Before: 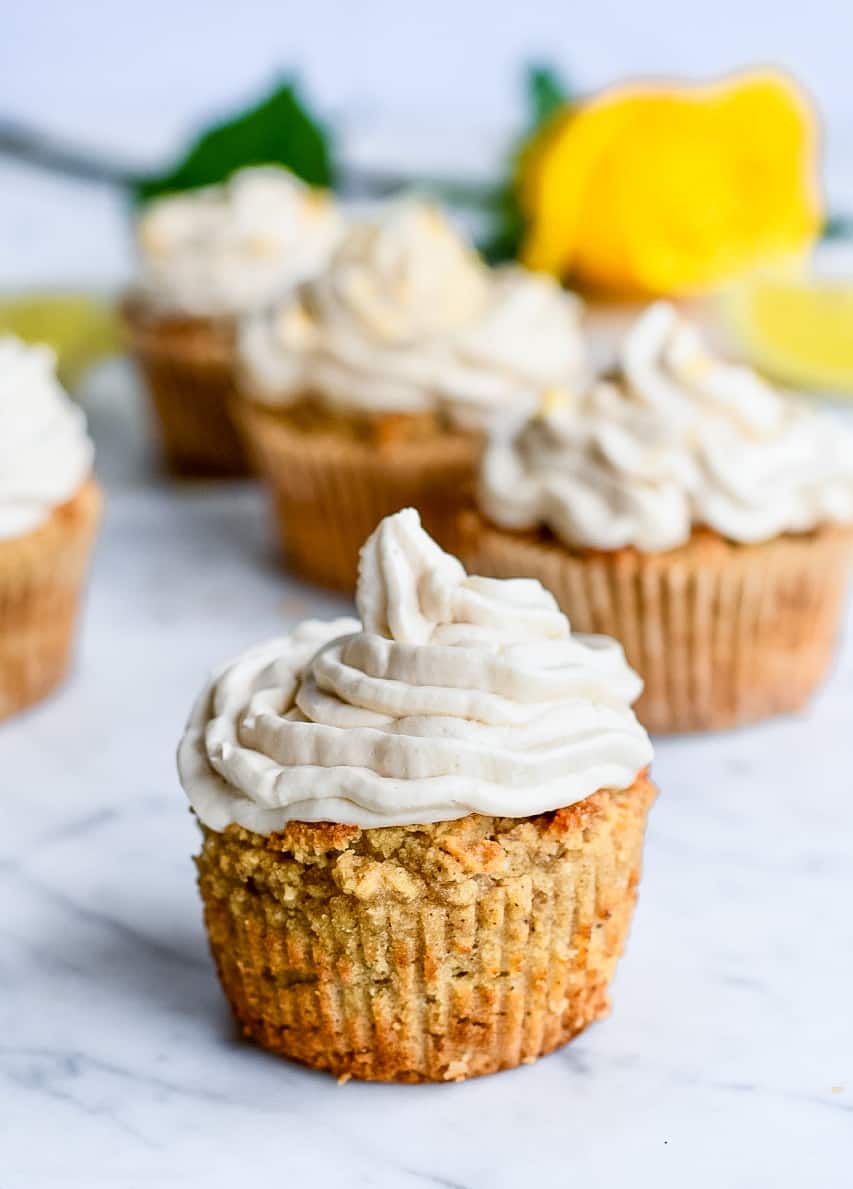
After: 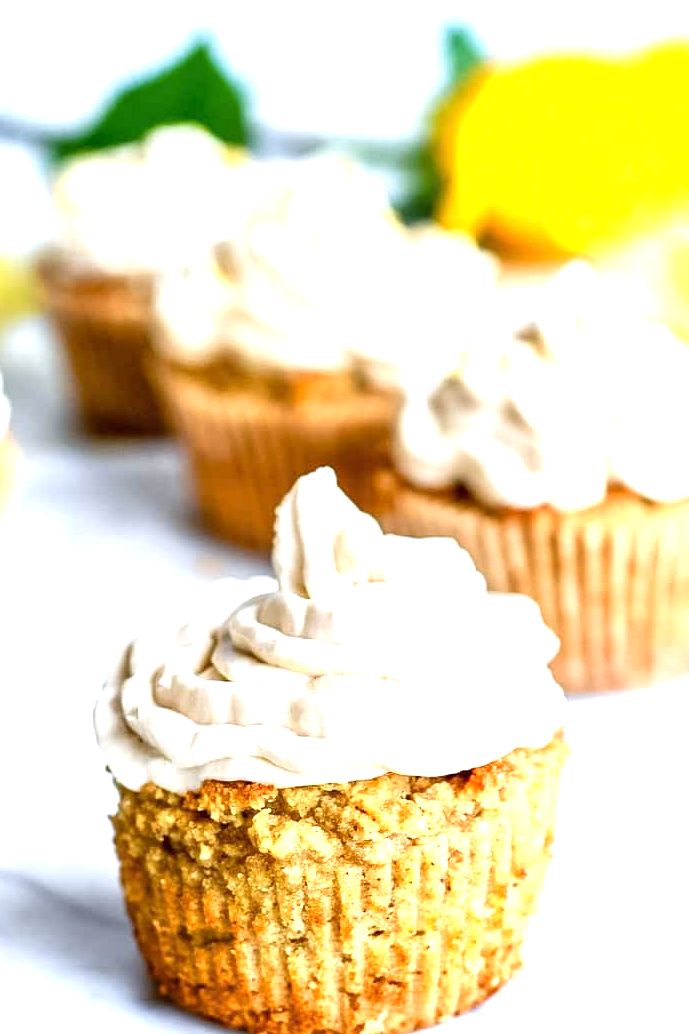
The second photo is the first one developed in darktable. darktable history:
sharpen: radius 2.883, amount 0.868, threshold 47.523
exposure: exposure 1.16 EV, compensate exposure bias true, compensate highlight preservation false
crop: left 9.929%, top 3.475%, right 9.188%, bottom 9.529%
